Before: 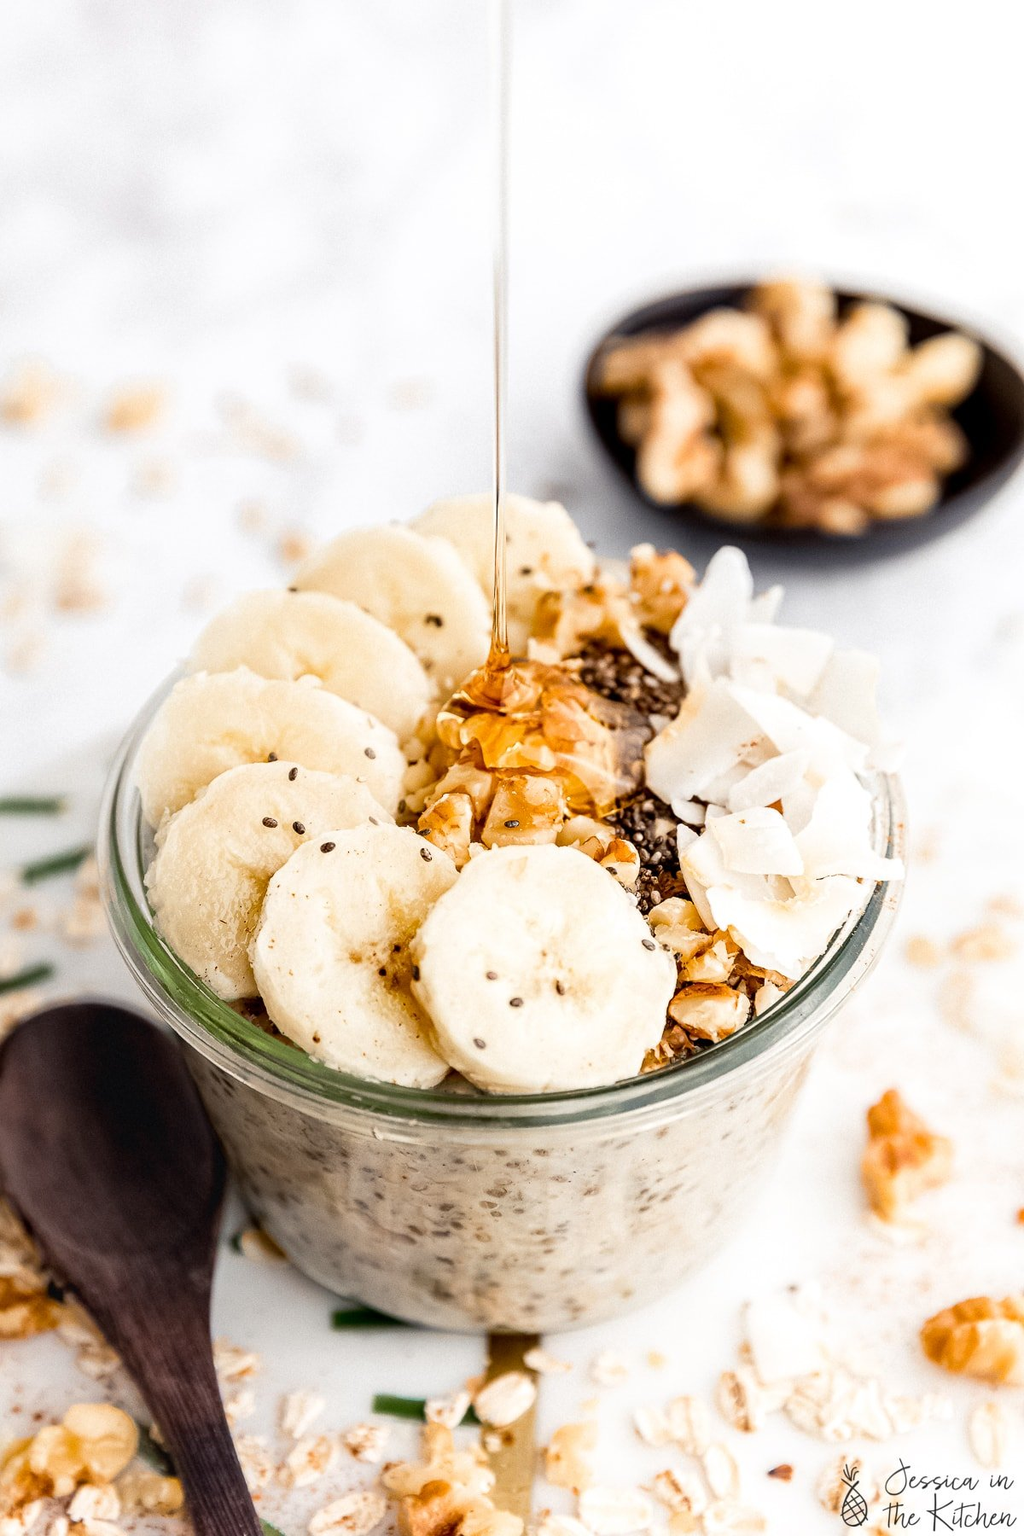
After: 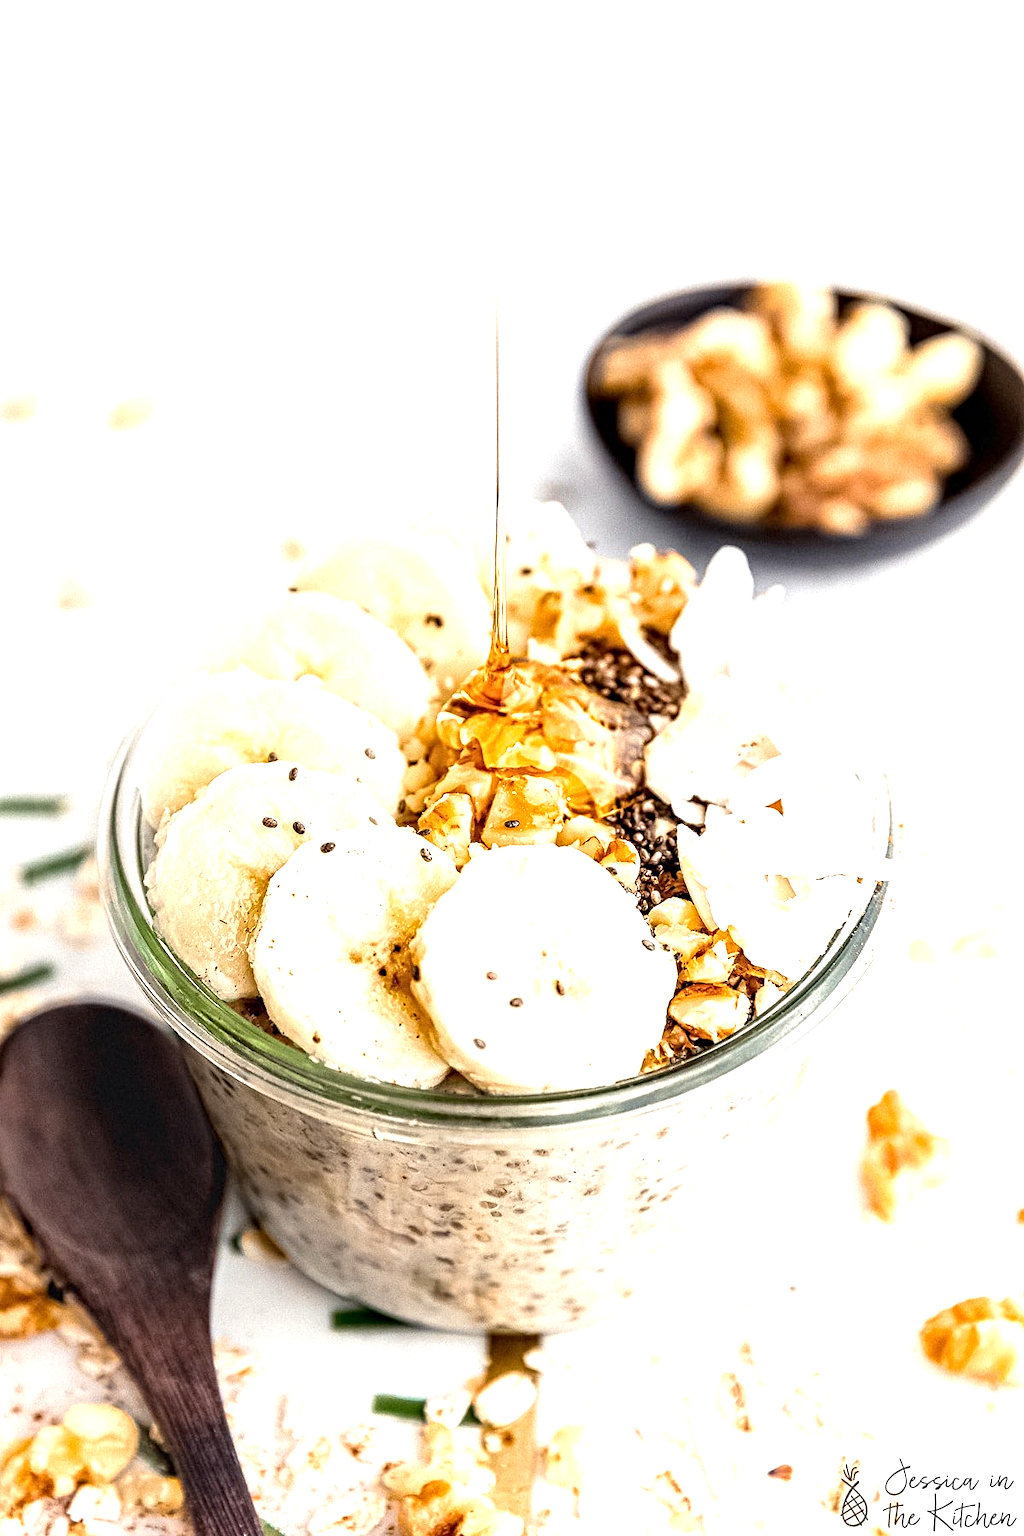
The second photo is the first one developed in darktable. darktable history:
contrast equalizer: y [[0.5, 0.5, 0.5, 0.539, 0.64, 0.611], [0.5 ×6], [0.5 ×6], [0 ×6], [0 ×6]]
exposure: black level correction 0, exposure 0.7 EV, compensate exposure bias true, compensate highlight preservation false
